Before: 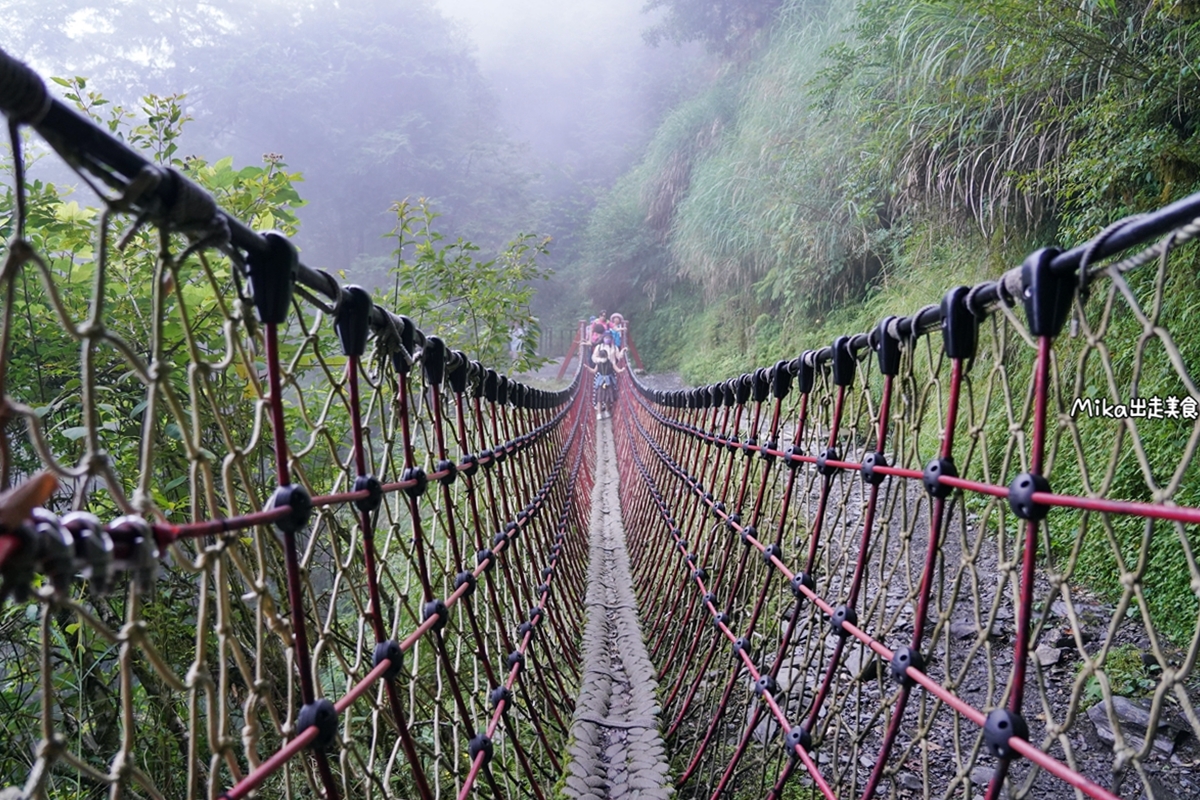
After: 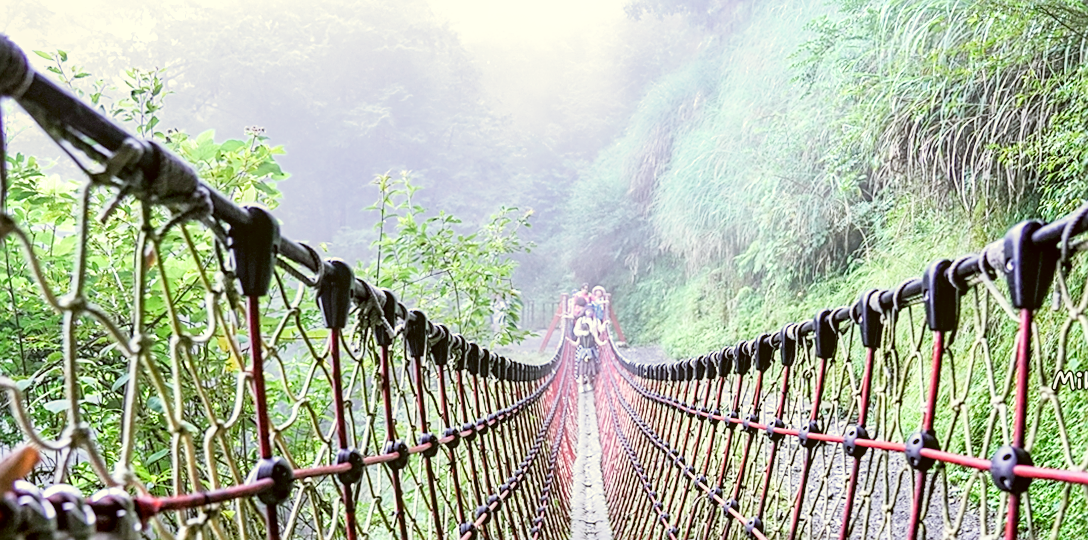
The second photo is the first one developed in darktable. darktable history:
sharpen: on, module defaults
exposure: black level correction 0.001, exposure 2 EV, compensate highlight preservation false
crop: left 1.509%, top 3.452%, right 7.696%, bottom 28.452%
color correction: highlights a* -1.43, highlights b* 10.12, shadows a* 0.395, shadows b* 19.35
color calibration: x 0.372, y 0.386, temperature 4283.97 K
local contrast: detail 130%
filmic rgb: hardness 4.17
